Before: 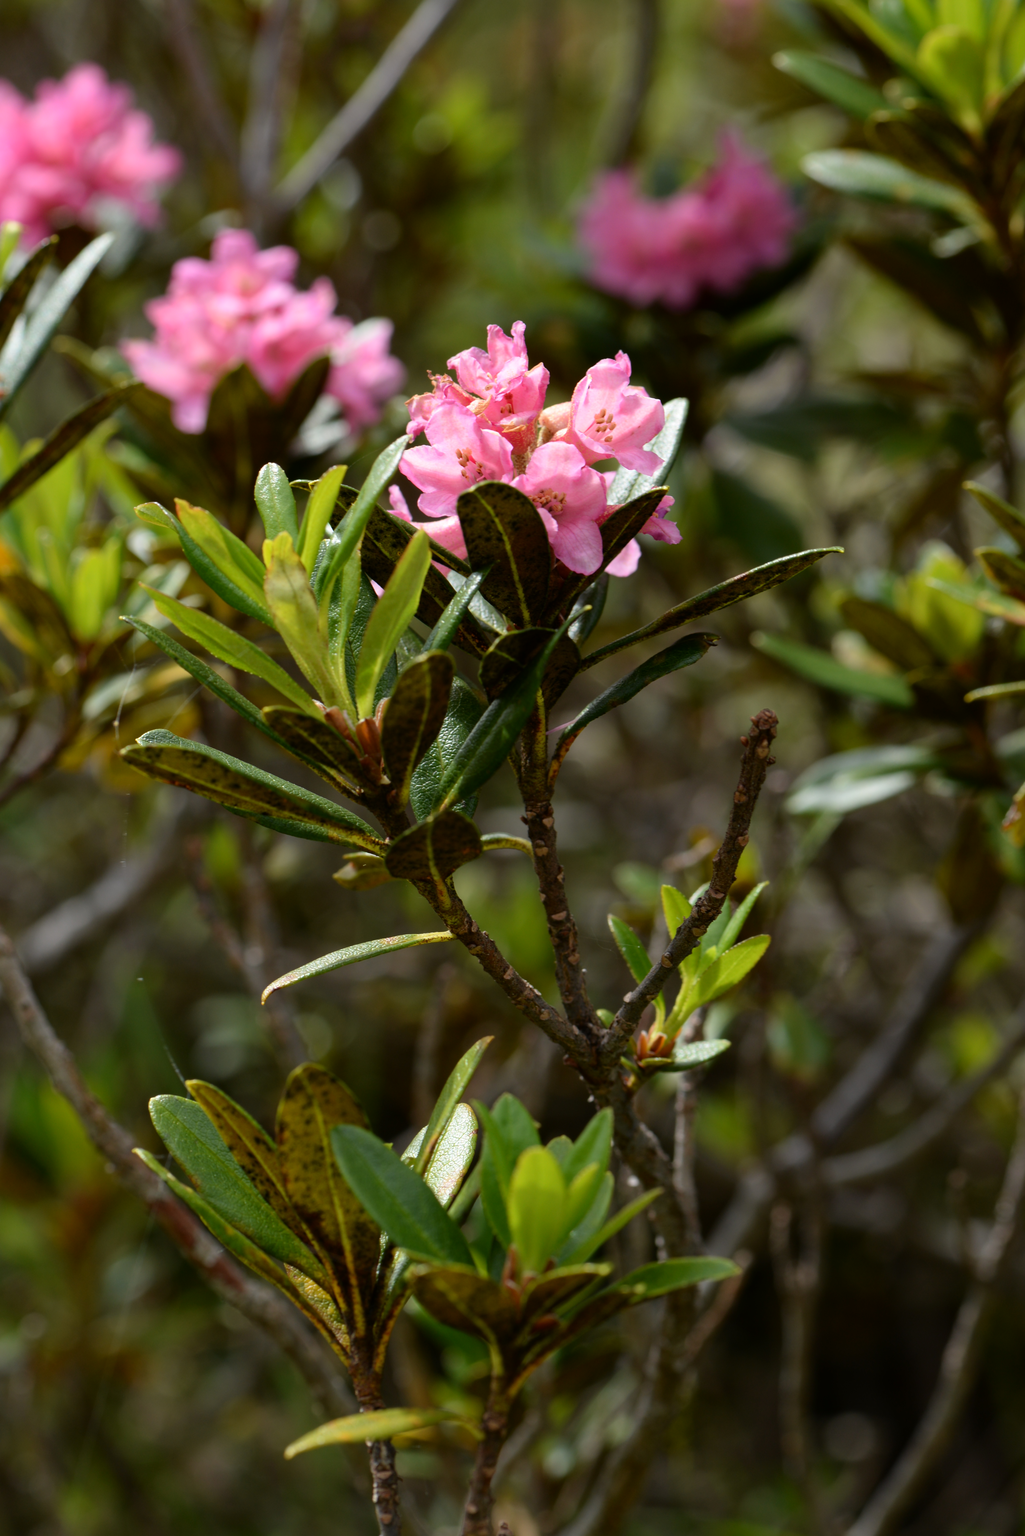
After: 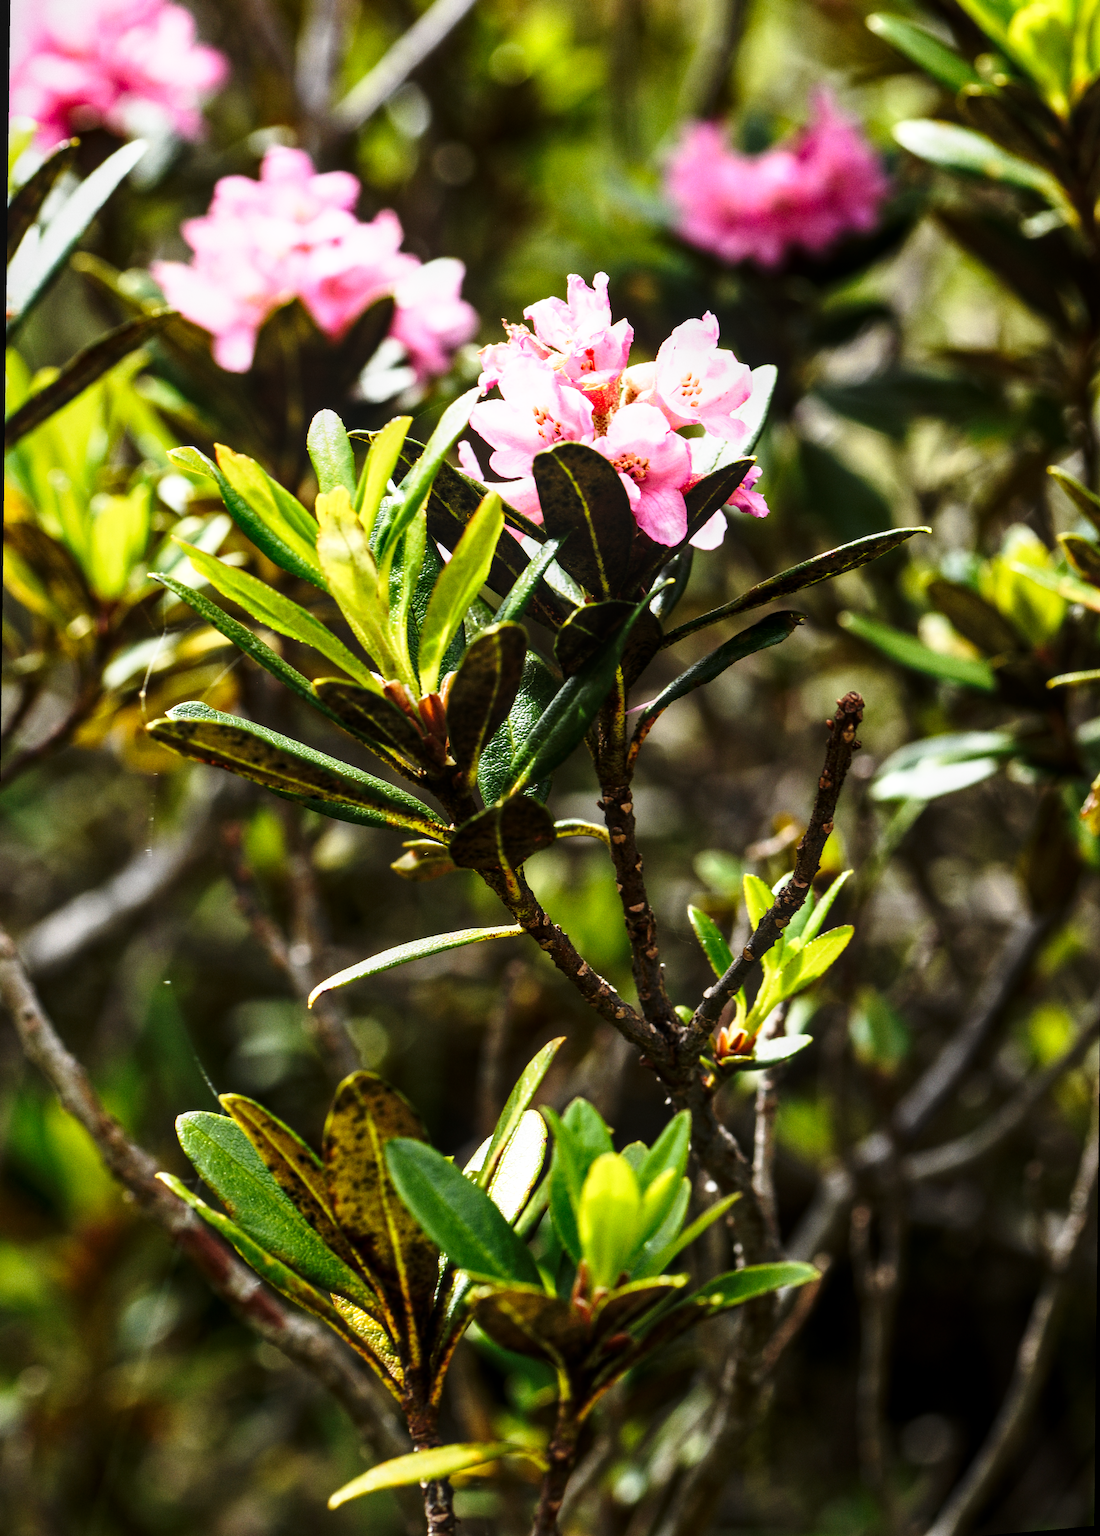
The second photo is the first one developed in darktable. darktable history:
shadows and highlights: shadows 12, white point adjustment 1.2, highlights -0.36, soften with gaussian
white balance: emerald 1
rotate and perspective: rotation 0.679°, lens shift (horizontal) 0.136, crop left 0.009, crop right 0.991, crop top 0.078, crop bottom 0.95
local contrast: on, module defaults
sharpen: amount 0.2
tone equalizer: -8 EV -0.75 EV, -7 EV -0.7 EV, -6 EV -0.6 EV, -5 EV -0.4 EV, -3 EV 0.4 EV, -2 EV 0.6 EV, -1 EV 0.7 EV, +0 EV 0.75 EV, edges refinement/feathering 500, mask exposure compensation -1.57 EV, preserve details no
base curve: curves: ch0 [(0, 0) (0.026, 0.03) (0.109, 0.232) (0.351, 0.748) (0.669, 0.968) (1, 1)], preserve colors none
grain: coarseness 0.09 ISO
